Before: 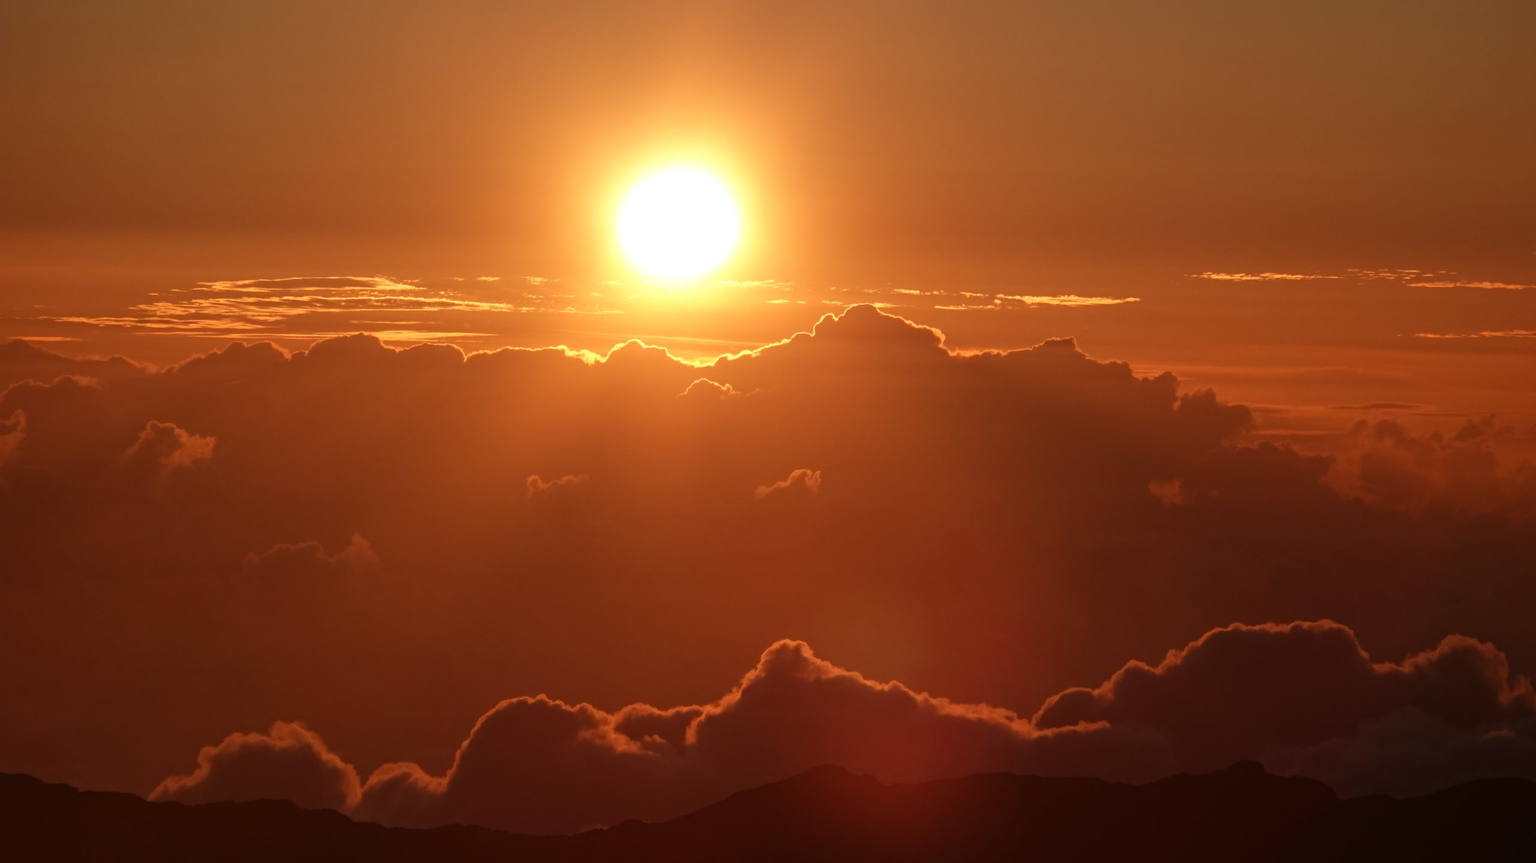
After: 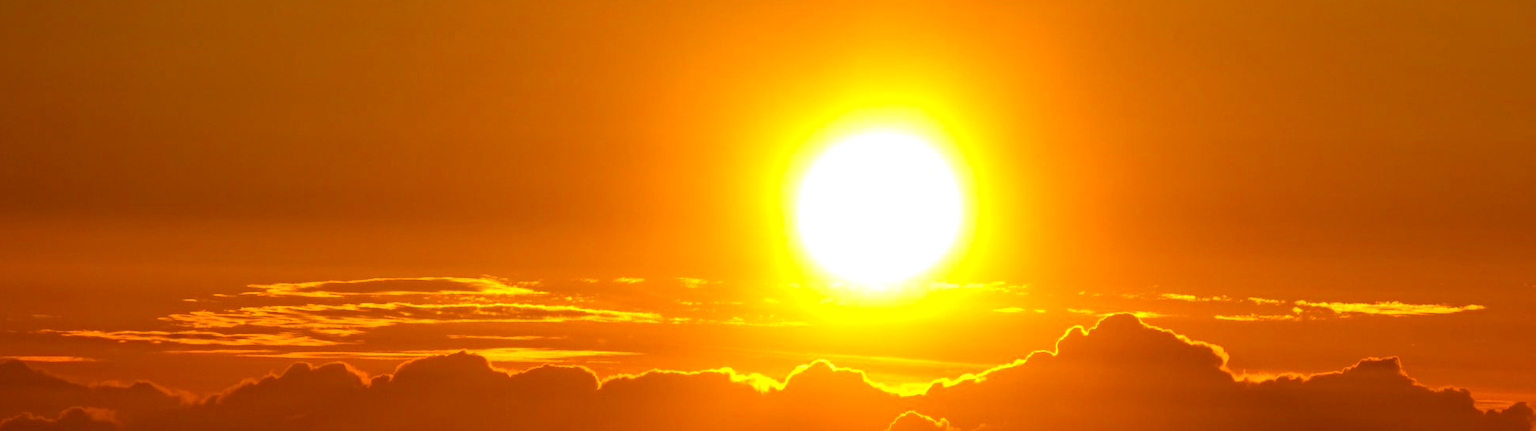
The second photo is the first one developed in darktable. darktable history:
crop: left 0.579%, top 7.627%, right 23.167%, bottom 54.275%
color balance rgb: linear chroma grading › shadows 10%, linear chroma grading › highlights 10%, linear chroma grading › global chroma 15%, linear chroma grading › mid-tones 15%, perceptual saturation grading › global saturation 40%, perceptual saturation grading › highlights -25%, perceptual saturation grading › mid-tones 35%, perceptual saturation grading › shadows 35%, perceptual brilliance grading › global brilliance 11.29%, global vibrance 11.29%
